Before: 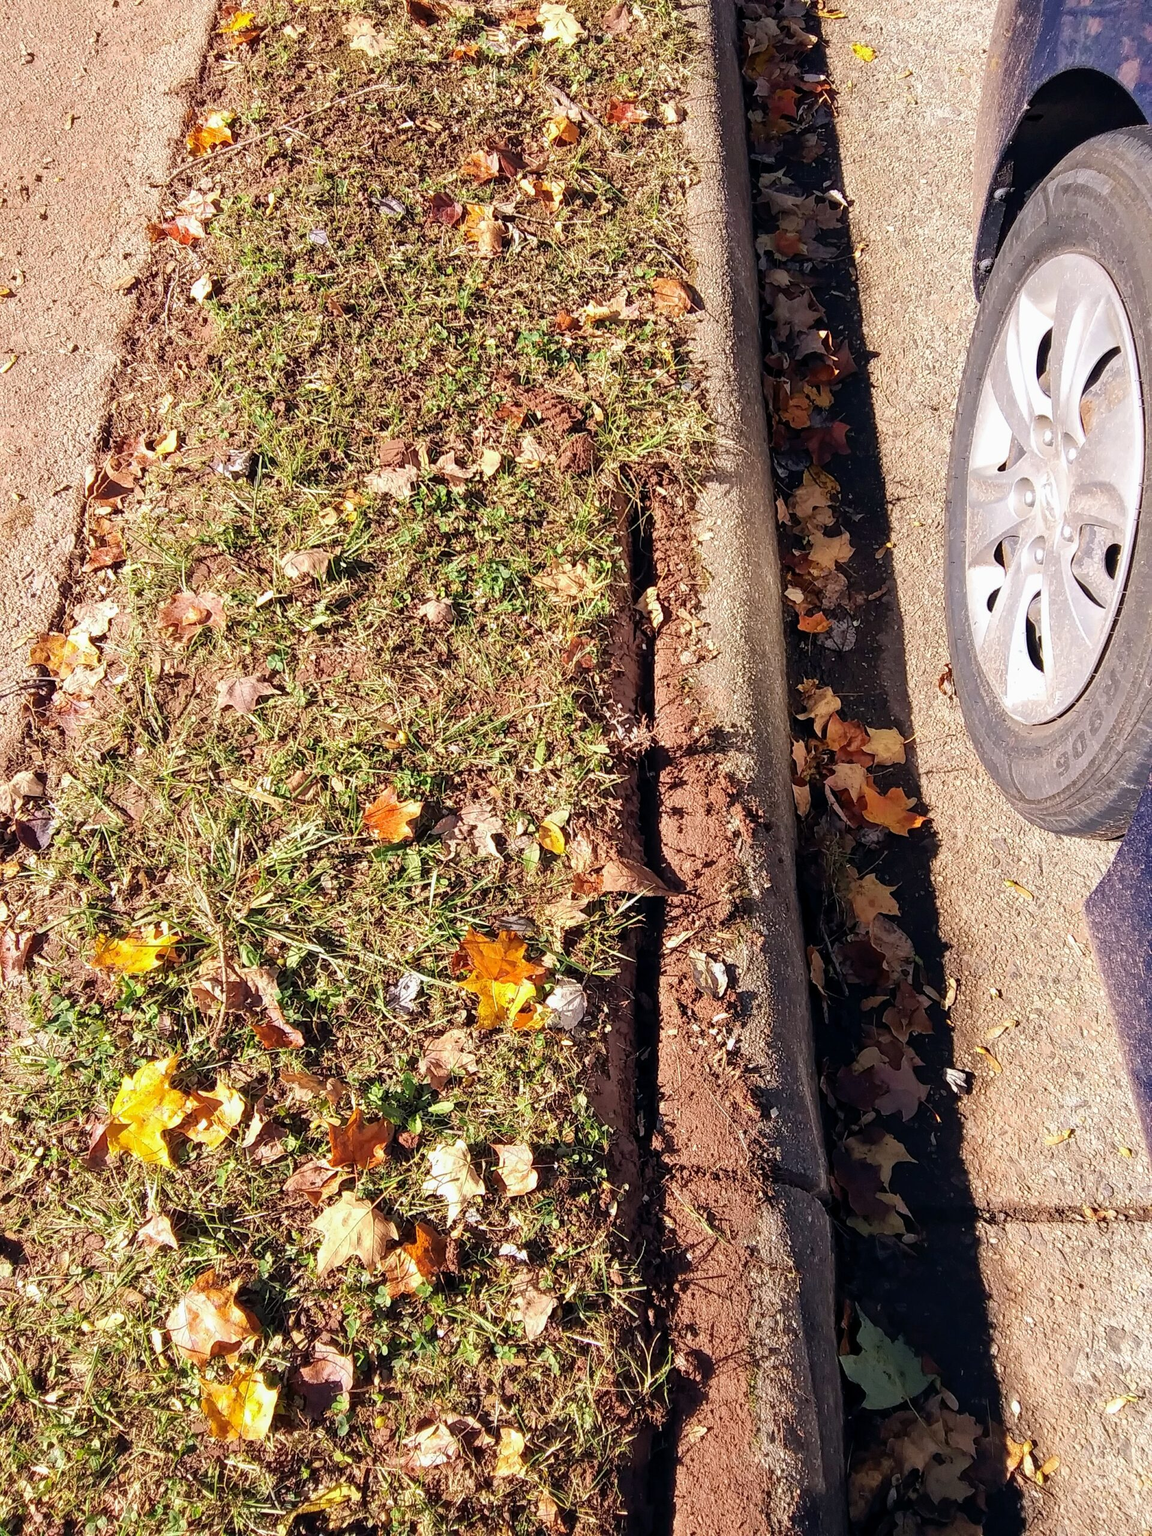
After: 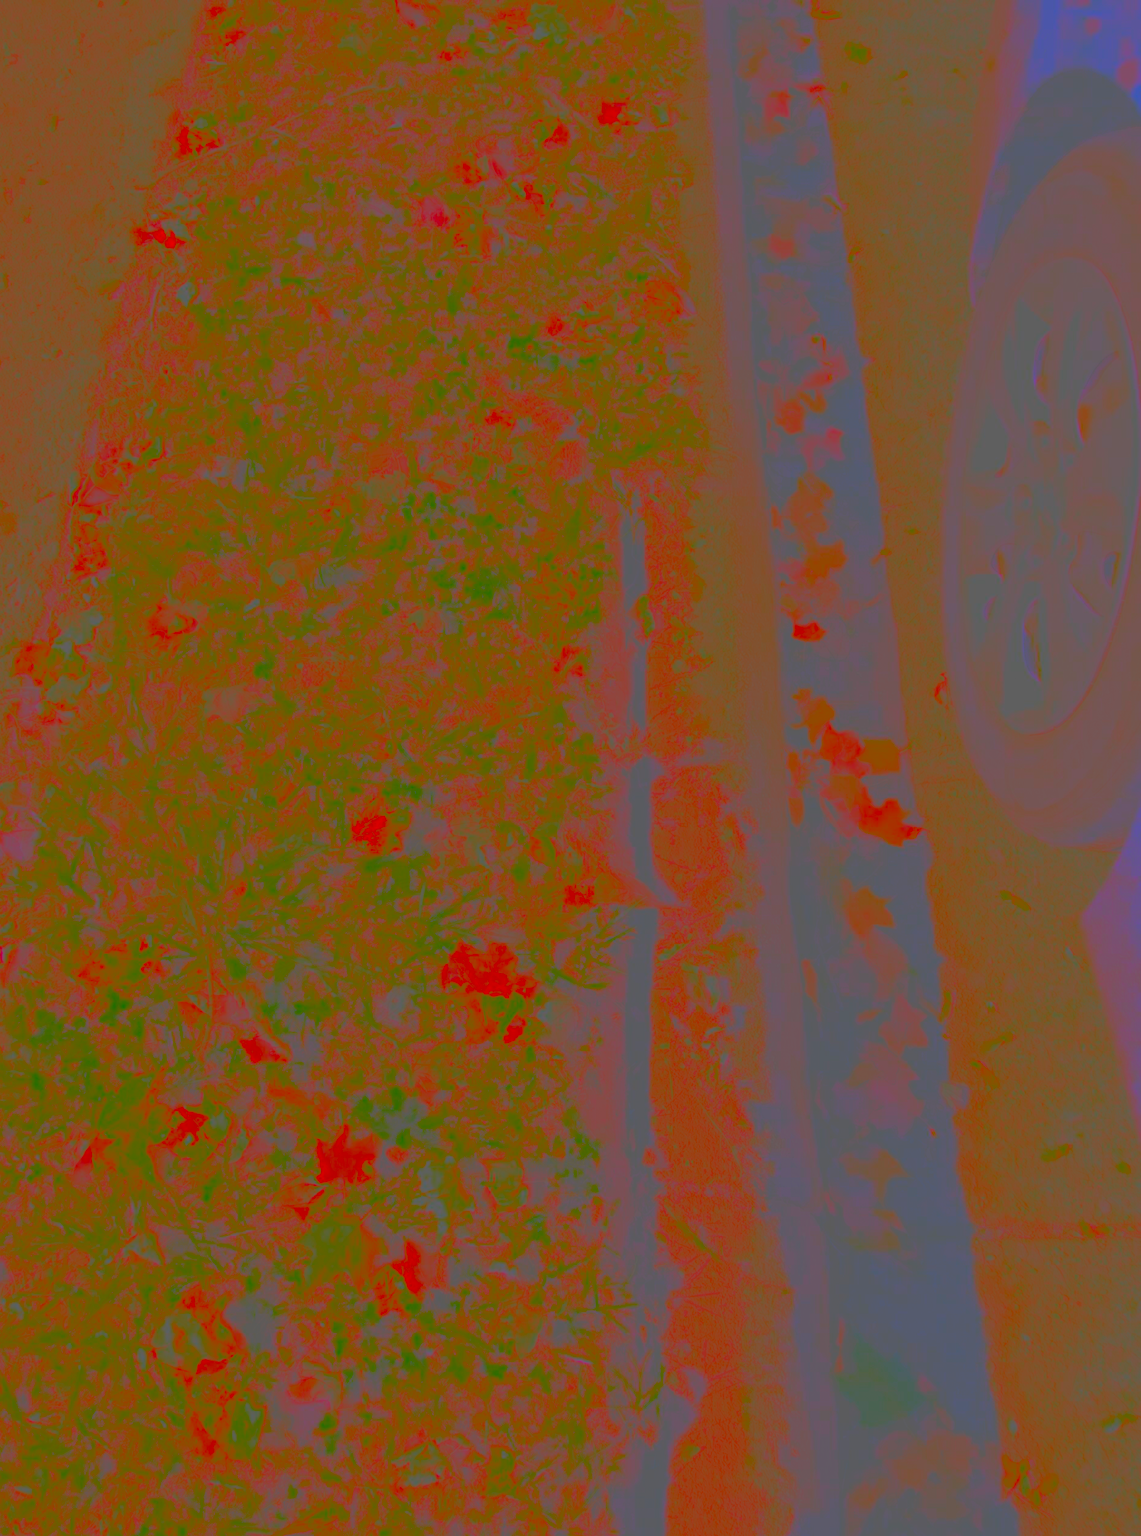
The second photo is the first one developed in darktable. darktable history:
crop and rotate: left 1.478%, right 0.752%, bottom 1.314%
contrast brightness saturation: contrast -0.986, brightness -0.171, saturation 0.733
local contrast: on, module defaults
